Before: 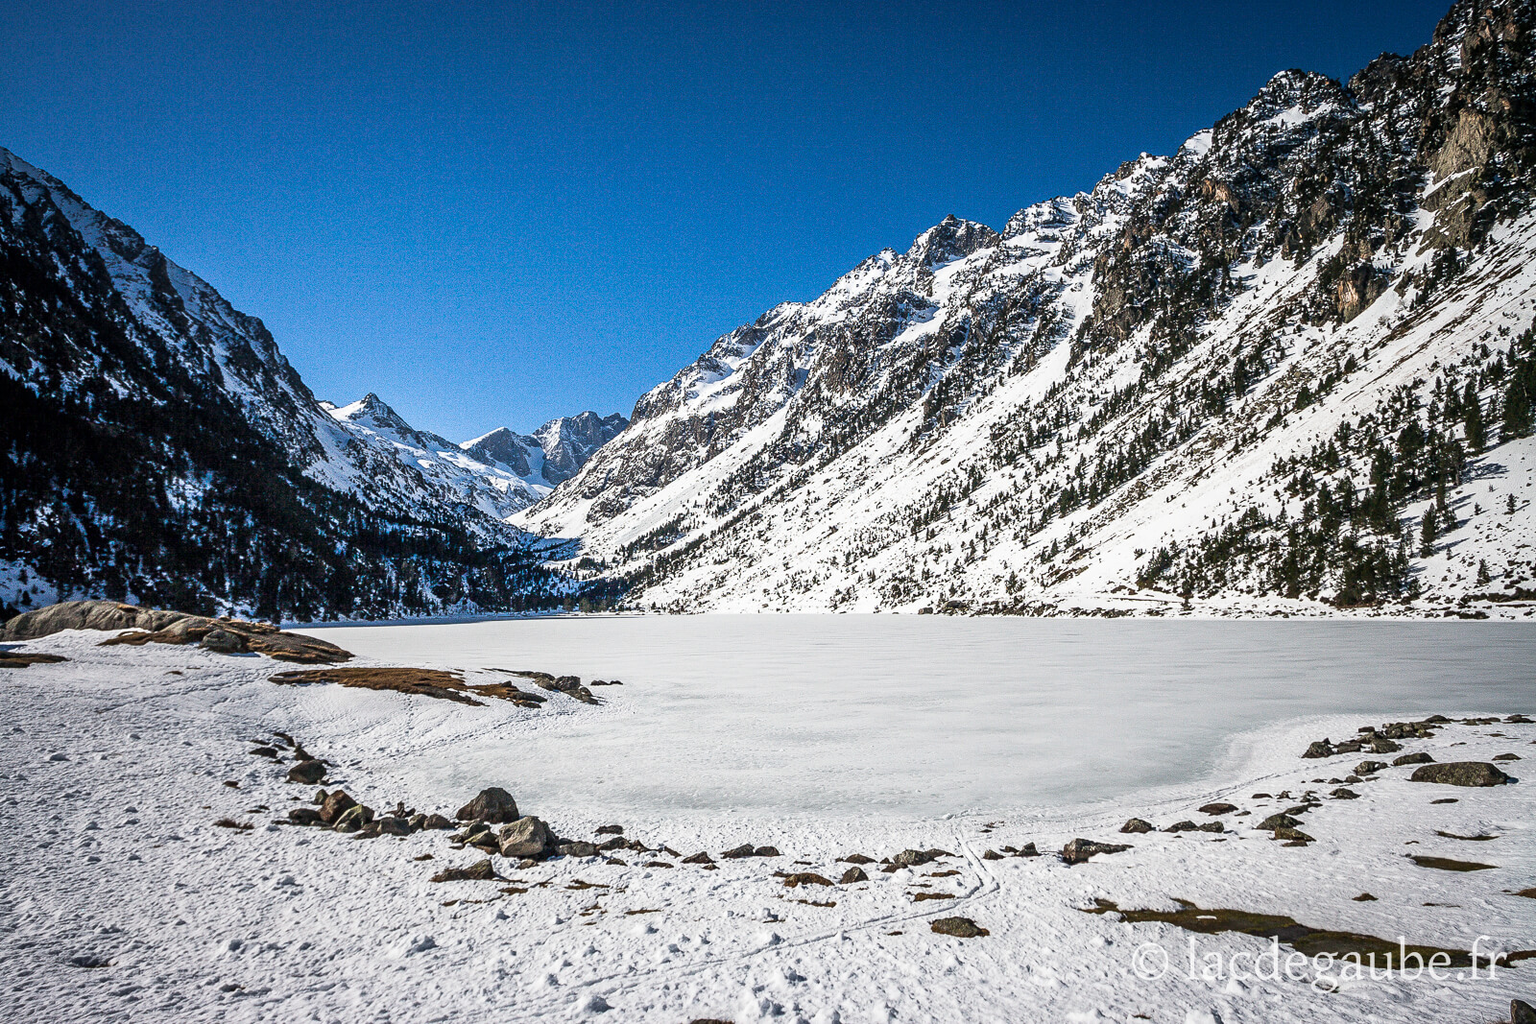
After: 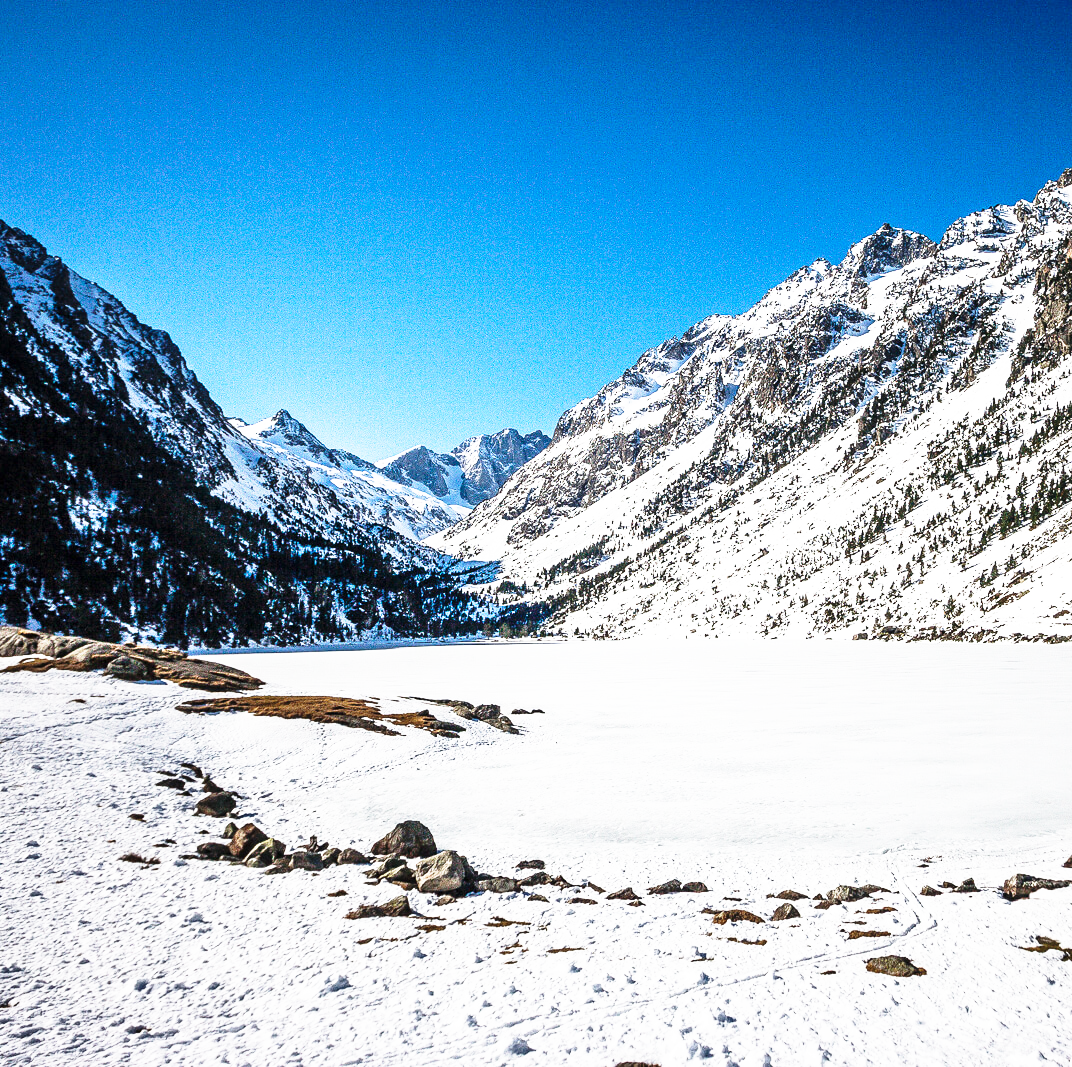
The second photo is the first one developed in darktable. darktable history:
base curve: curves: ch0 [(0, 0) (0.026, 0.03) (0.109, 0.232) (0.351, 0.748) (0.669, 0.968) (1, 1)], preserve colors none
crop and rotate: left 6.518%, right 26.447%
exposure: exposure 0.026 EV, compensate exposure bias true, compensate highlight preservation false
